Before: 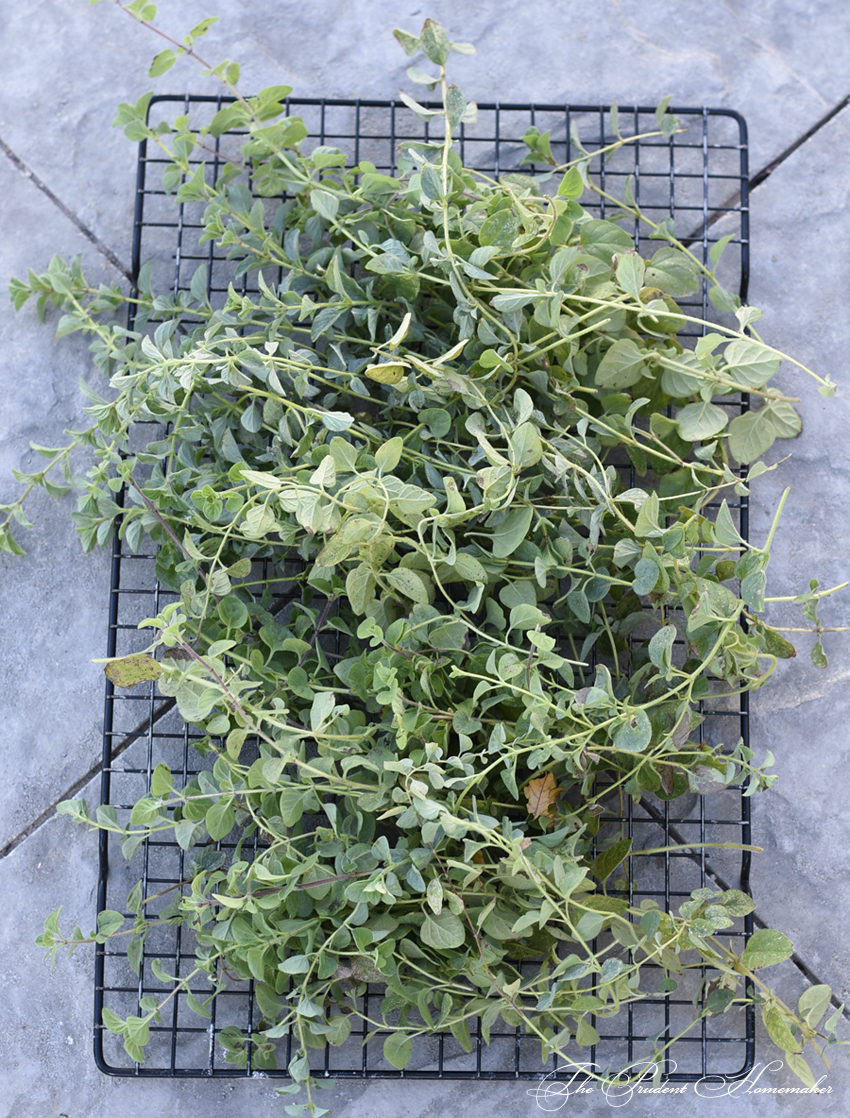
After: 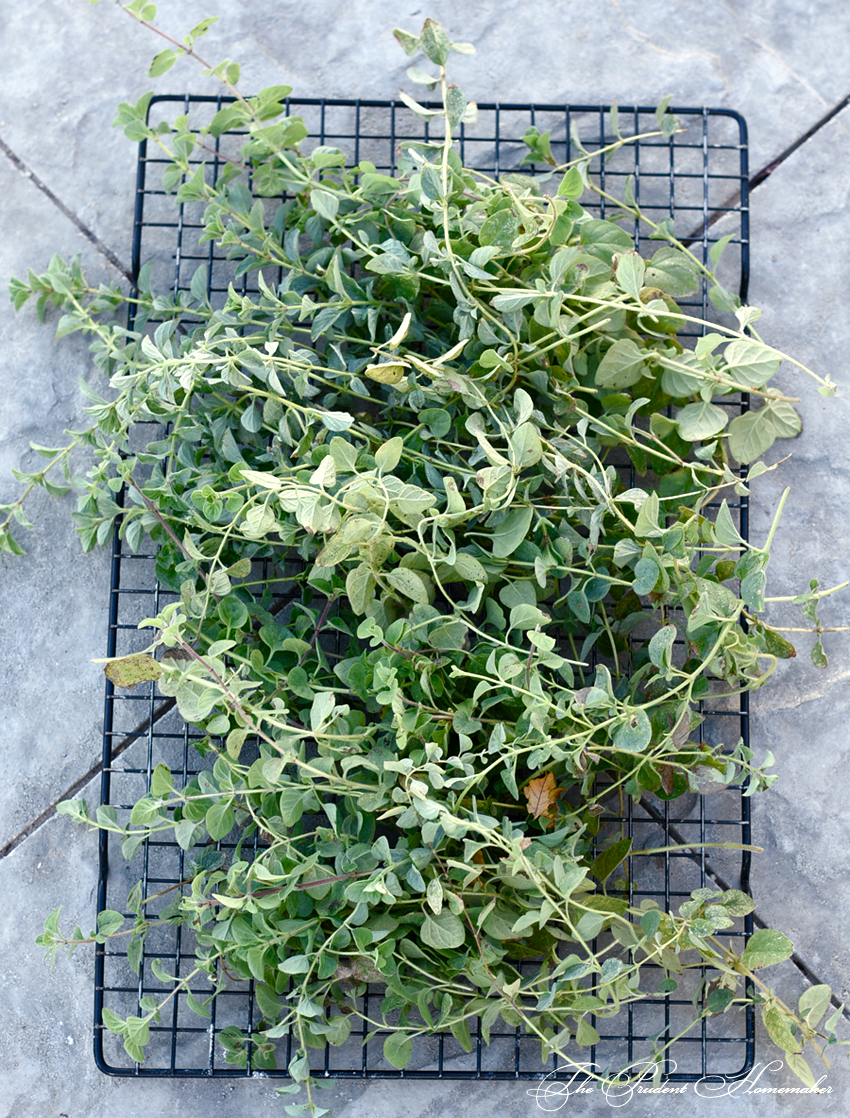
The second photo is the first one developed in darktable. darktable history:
color balance rgb: highlights gain › luminance 6.203%, highlights gain › chroma 2.569%, highlights gain › hue 91.25°, perceptual saturation grading › global saturation 20%, perceptual saturation grading › highlights -50.432%, perceptual saturation grading › shadows 30.133%, perceptual brilliance grading › highlights 5.618%, perceptual brilliance grading › shadows -10.363%
